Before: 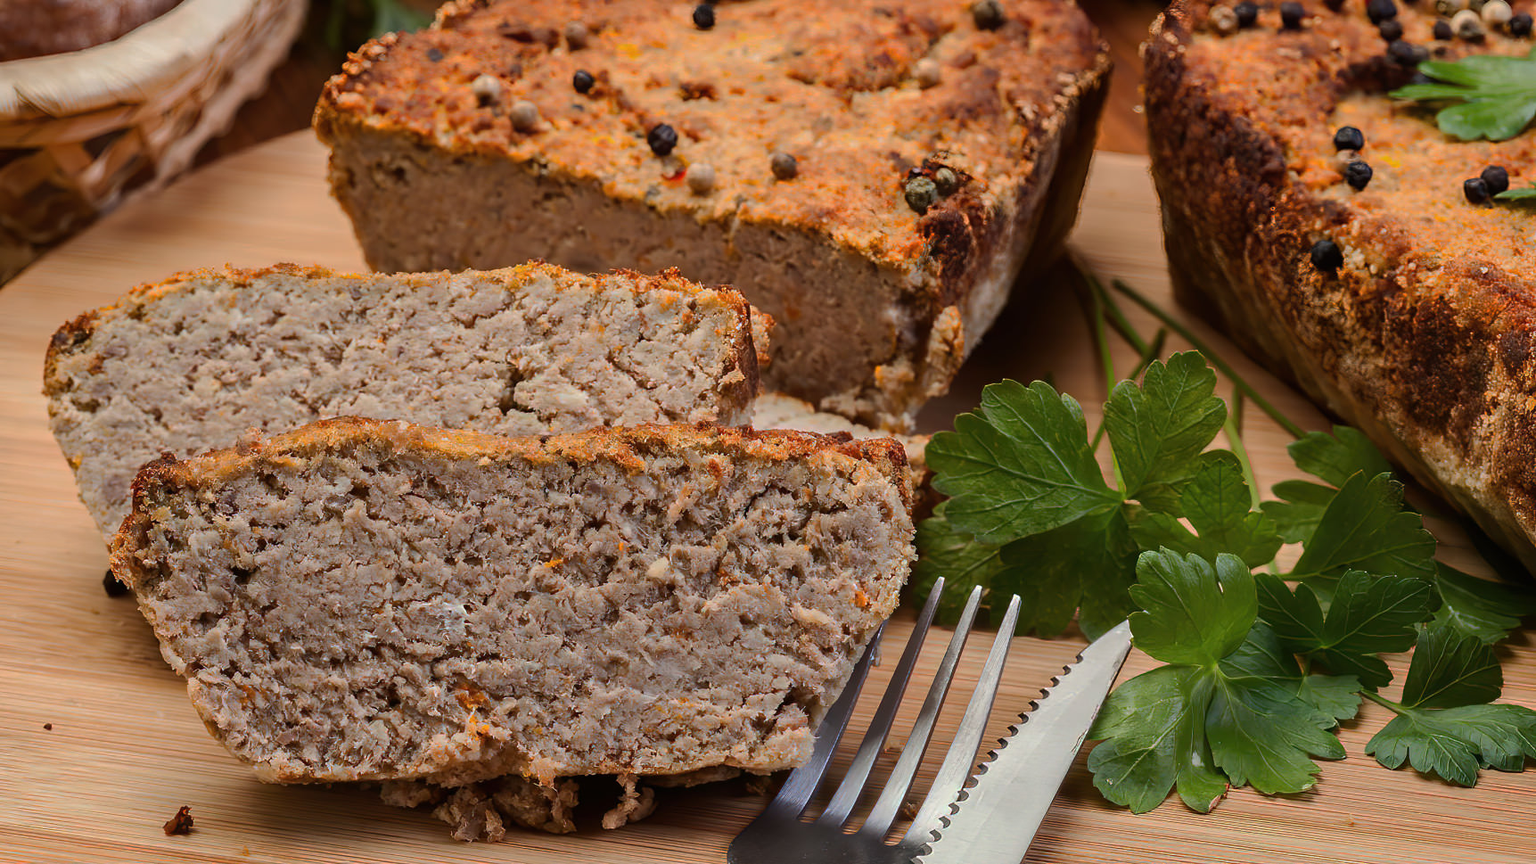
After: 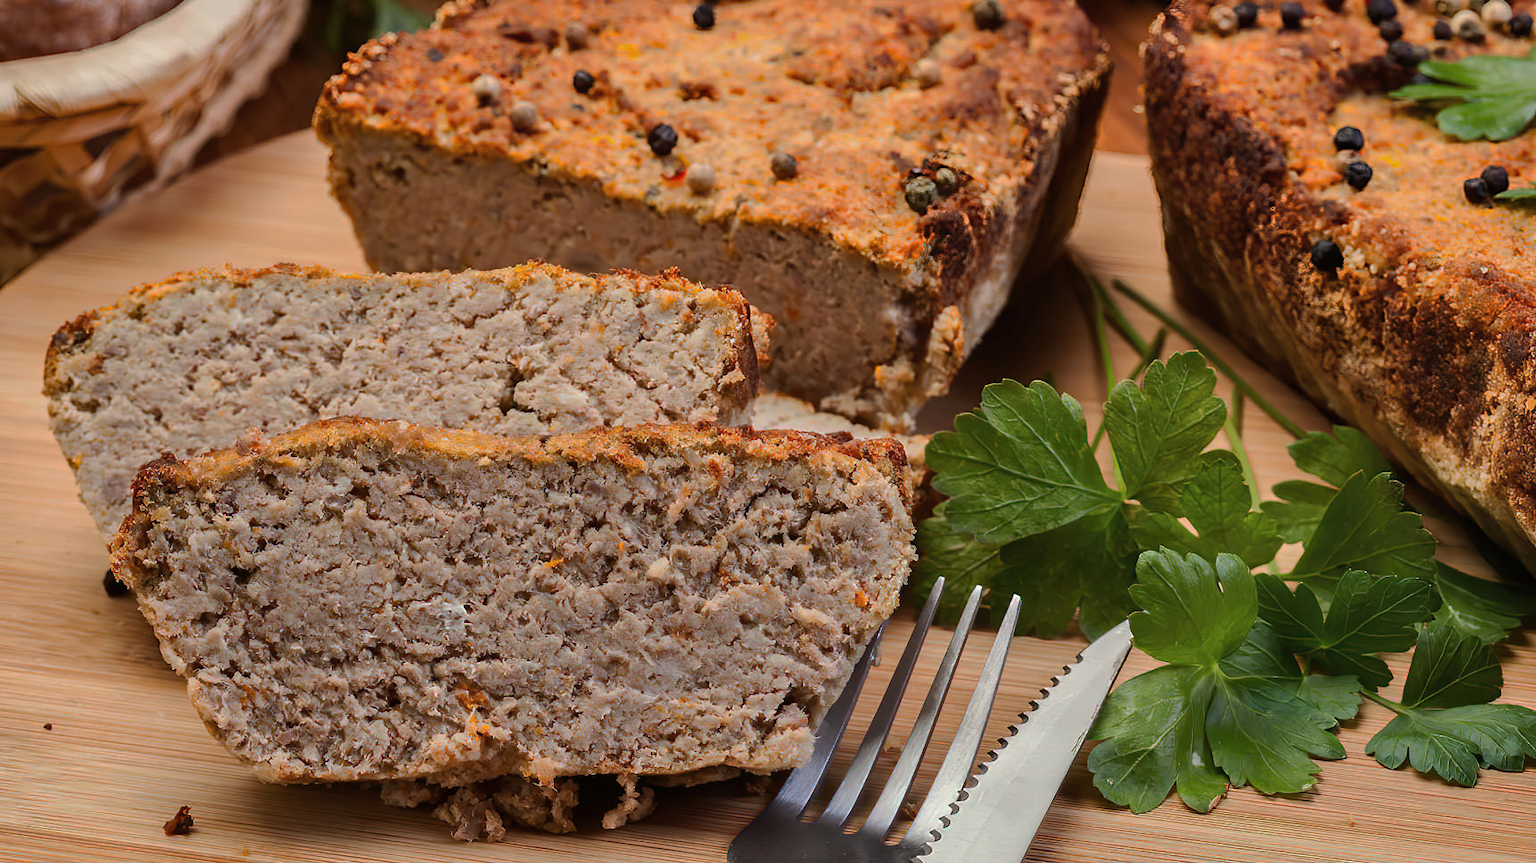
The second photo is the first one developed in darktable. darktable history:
shadows and highlights: white point adjustment 0.033, highlights color adjustment 40.04%, soften with gaussian
